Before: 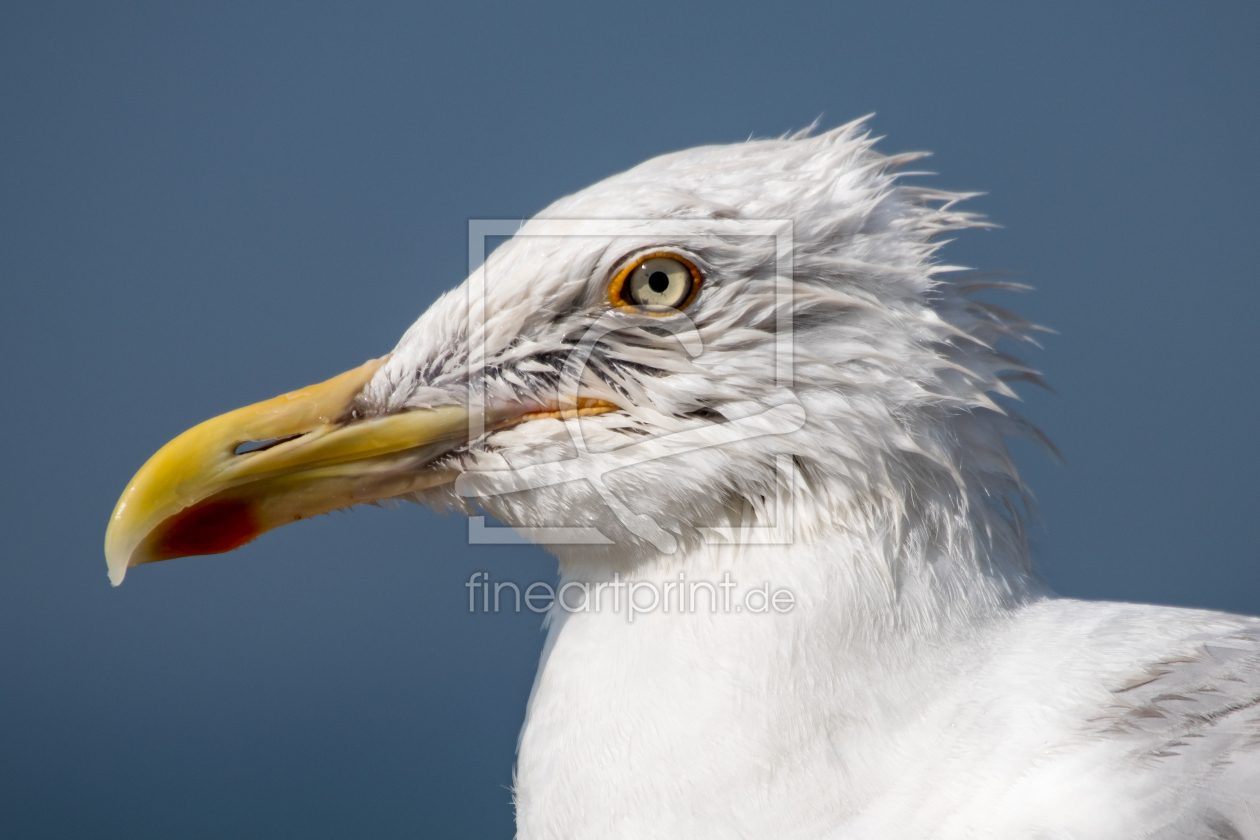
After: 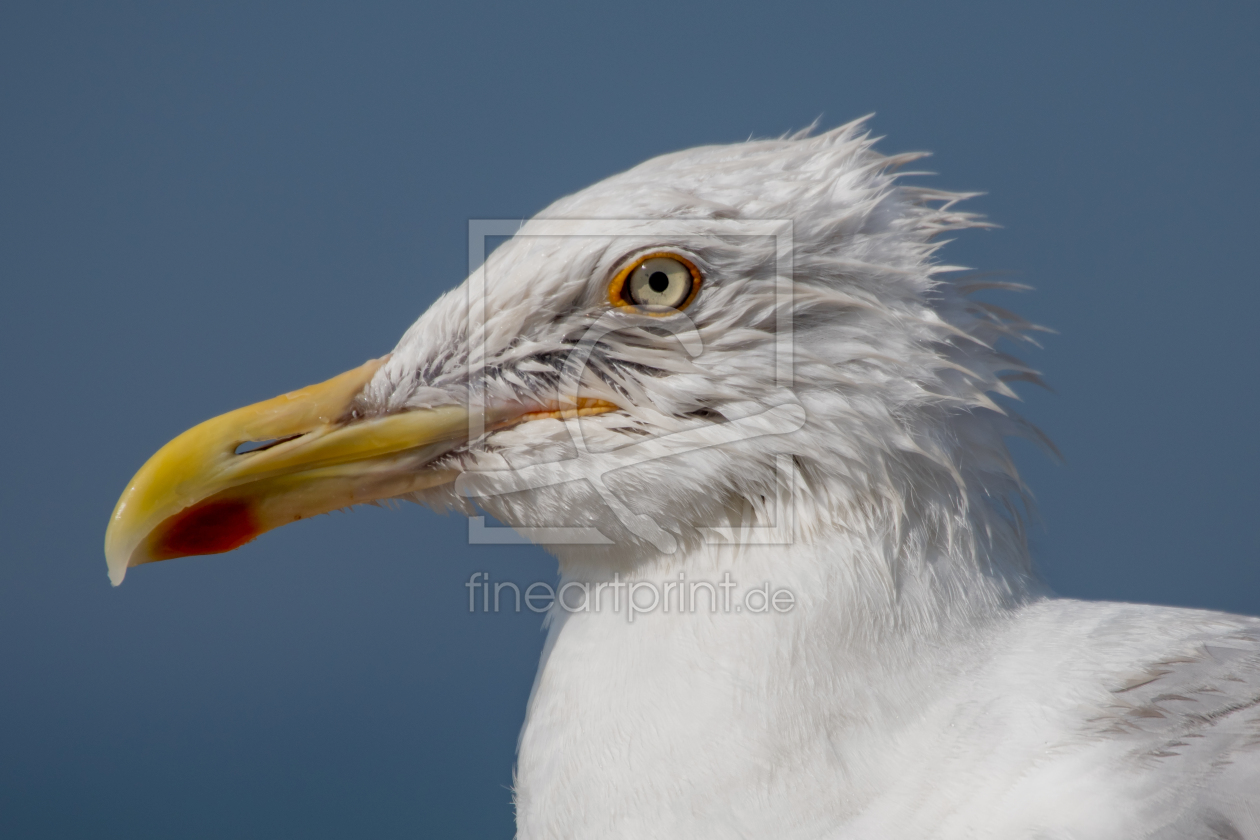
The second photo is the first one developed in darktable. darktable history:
tone equalizer: -8 EV 0.242 EV, -7 EV 0.453 EV, -6 EV 0.425 EV, -5 EV 0.271 EV, -3 EV -0.272 EV, -2 EV -0.431 EV, -1 EV -0.396 EV, +0 EV -0.26 EV, edges refinement/feathering 500, mask exposure compensation -1.57 EV, preserve details no
